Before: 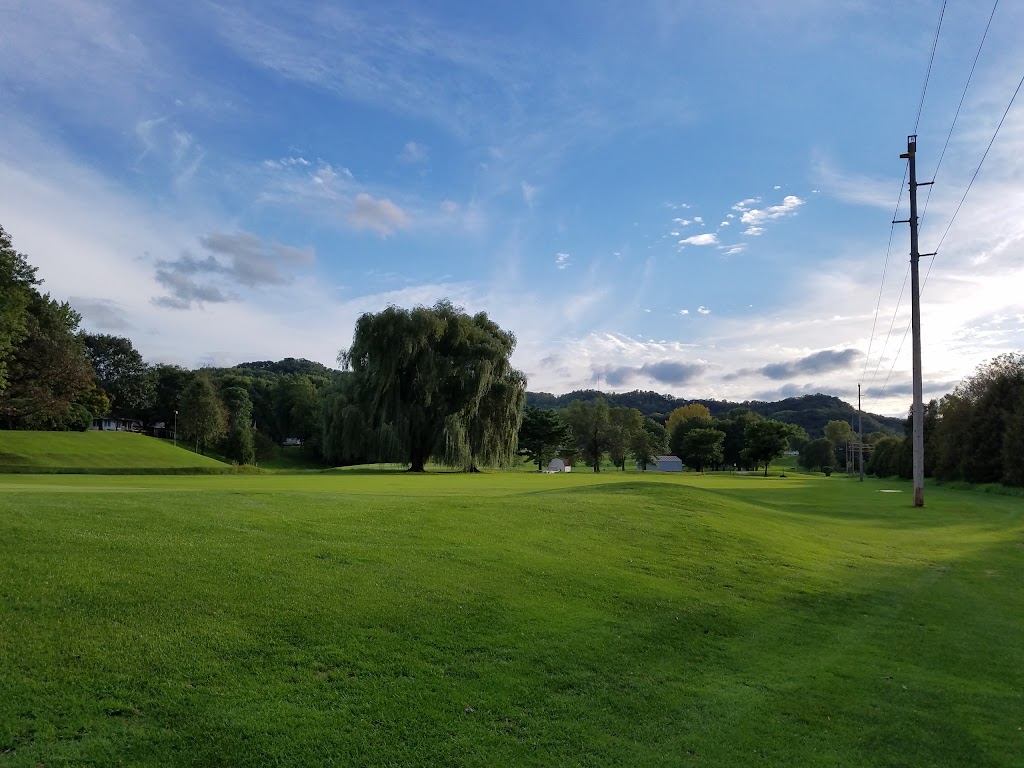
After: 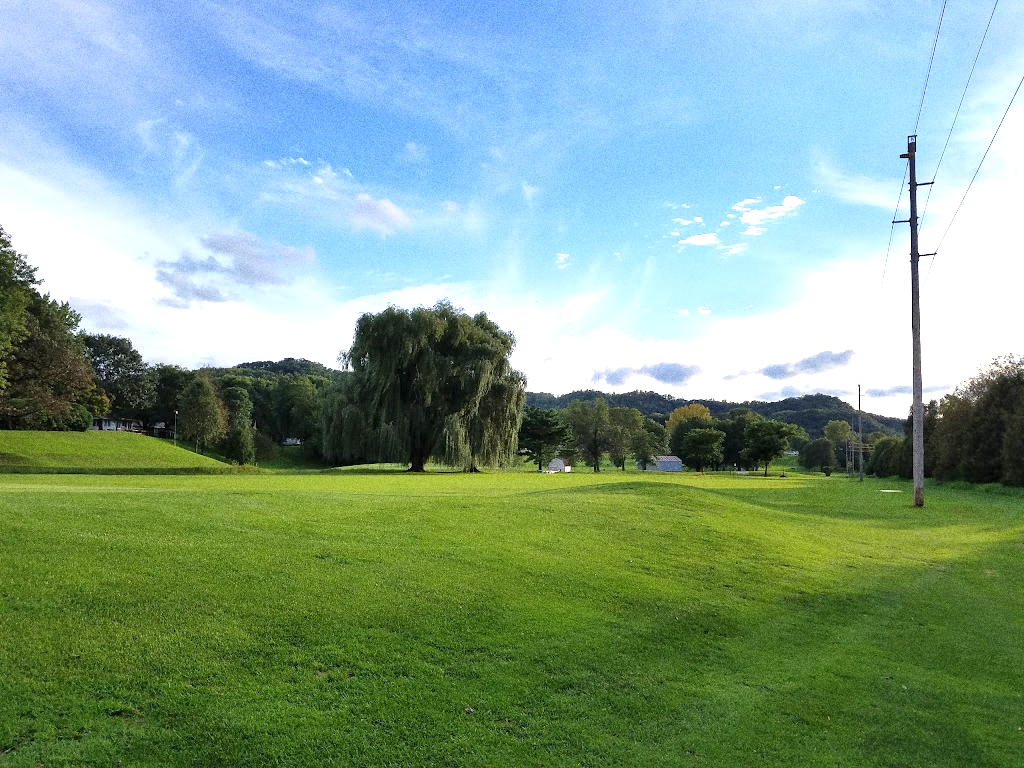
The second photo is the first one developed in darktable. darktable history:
exposure: black level correction 0, exposure 1.015 EV, compensate exposure bias true, compensate highlight preservation false
grain: coarseness 0.09 ISO, strength 40%
